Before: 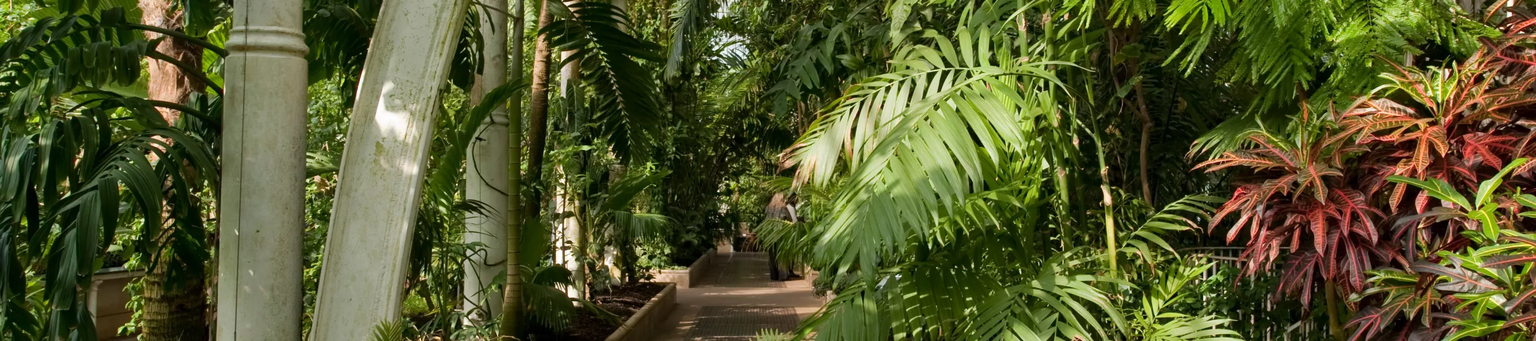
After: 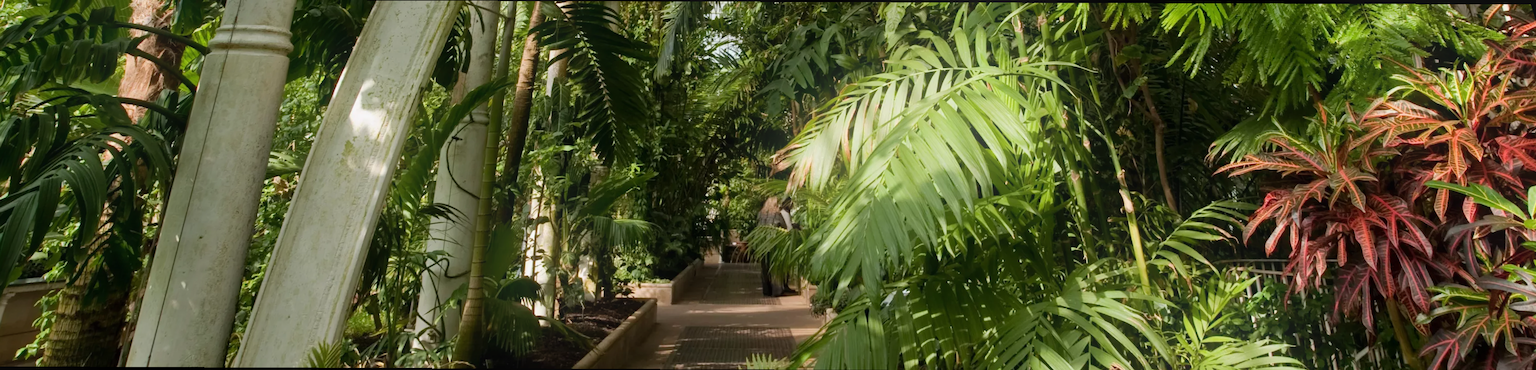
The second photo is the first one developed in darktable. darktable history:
rotate and perspective: rotation 0.215°, lens shift (vertical) -0.139, crop left 0.069, crop right 0.939, crop top 0.002, crop bottom 0.996
exposure: exposure -0.116 EV, compensate exposure bias true, compensate highlight preservation false
bloom: on, module defaults
